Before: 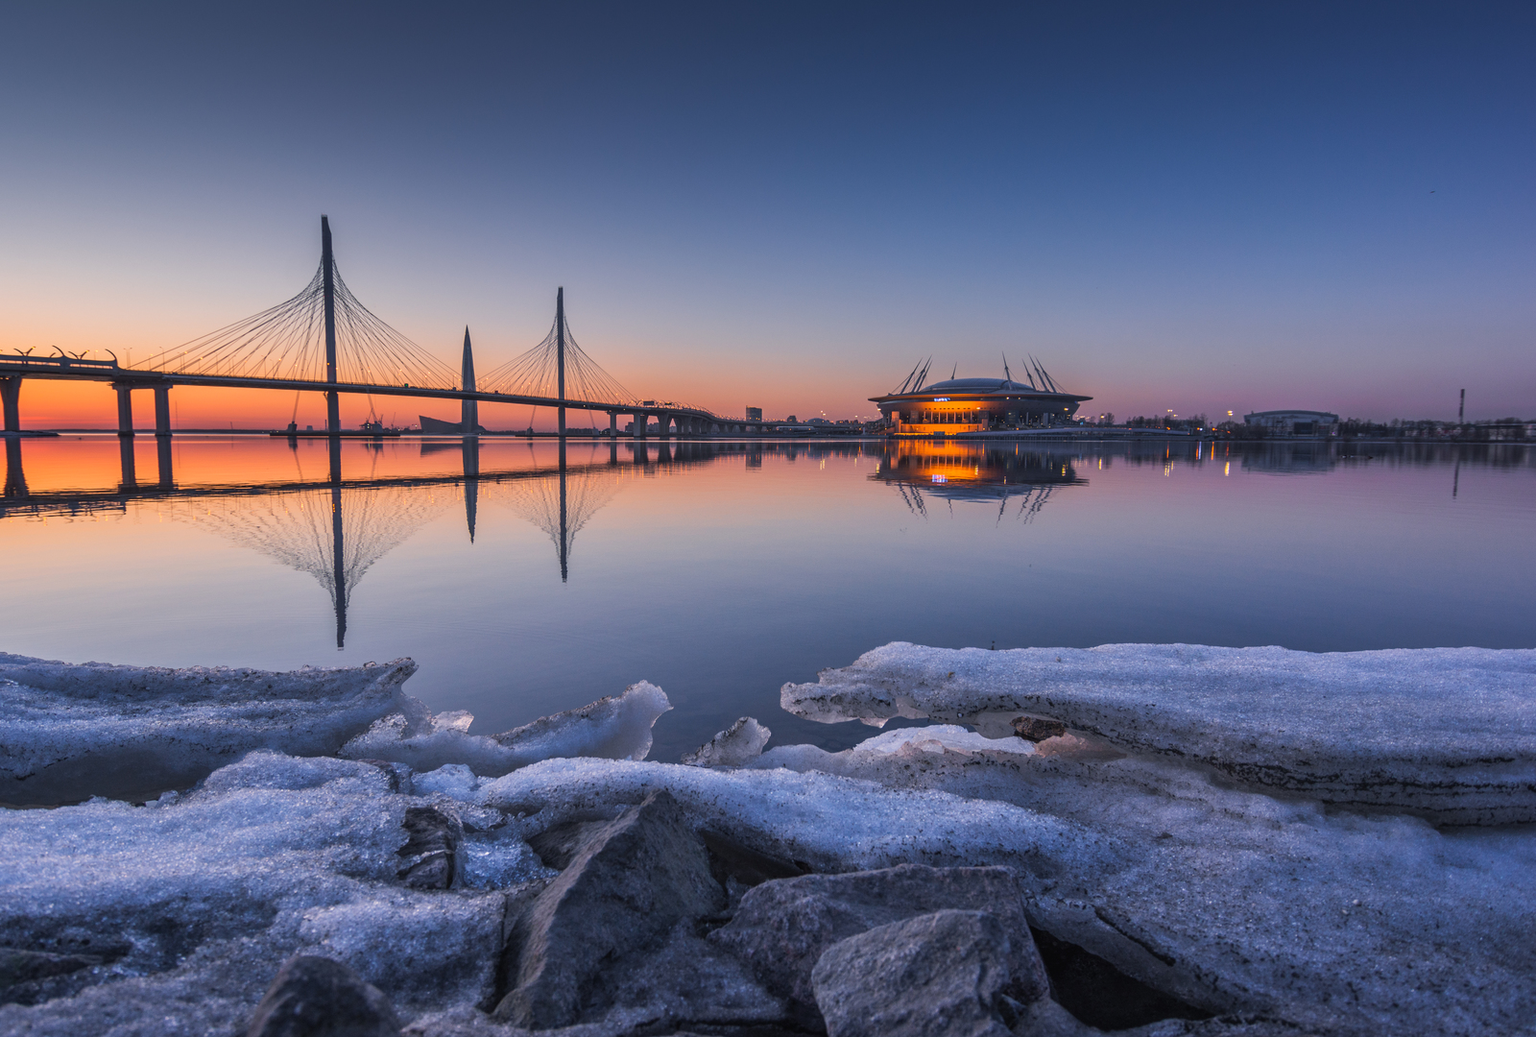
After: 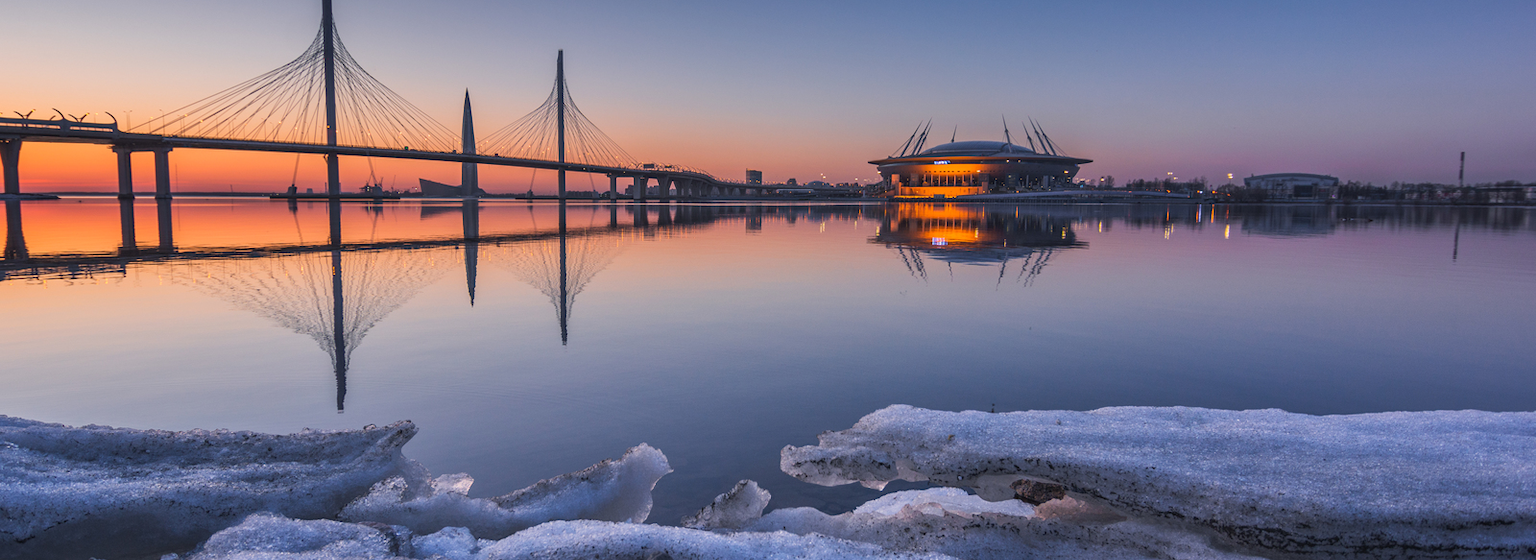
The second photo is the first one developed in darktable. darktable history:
crop and rotate: top 23.033%, bottom 22.82%
